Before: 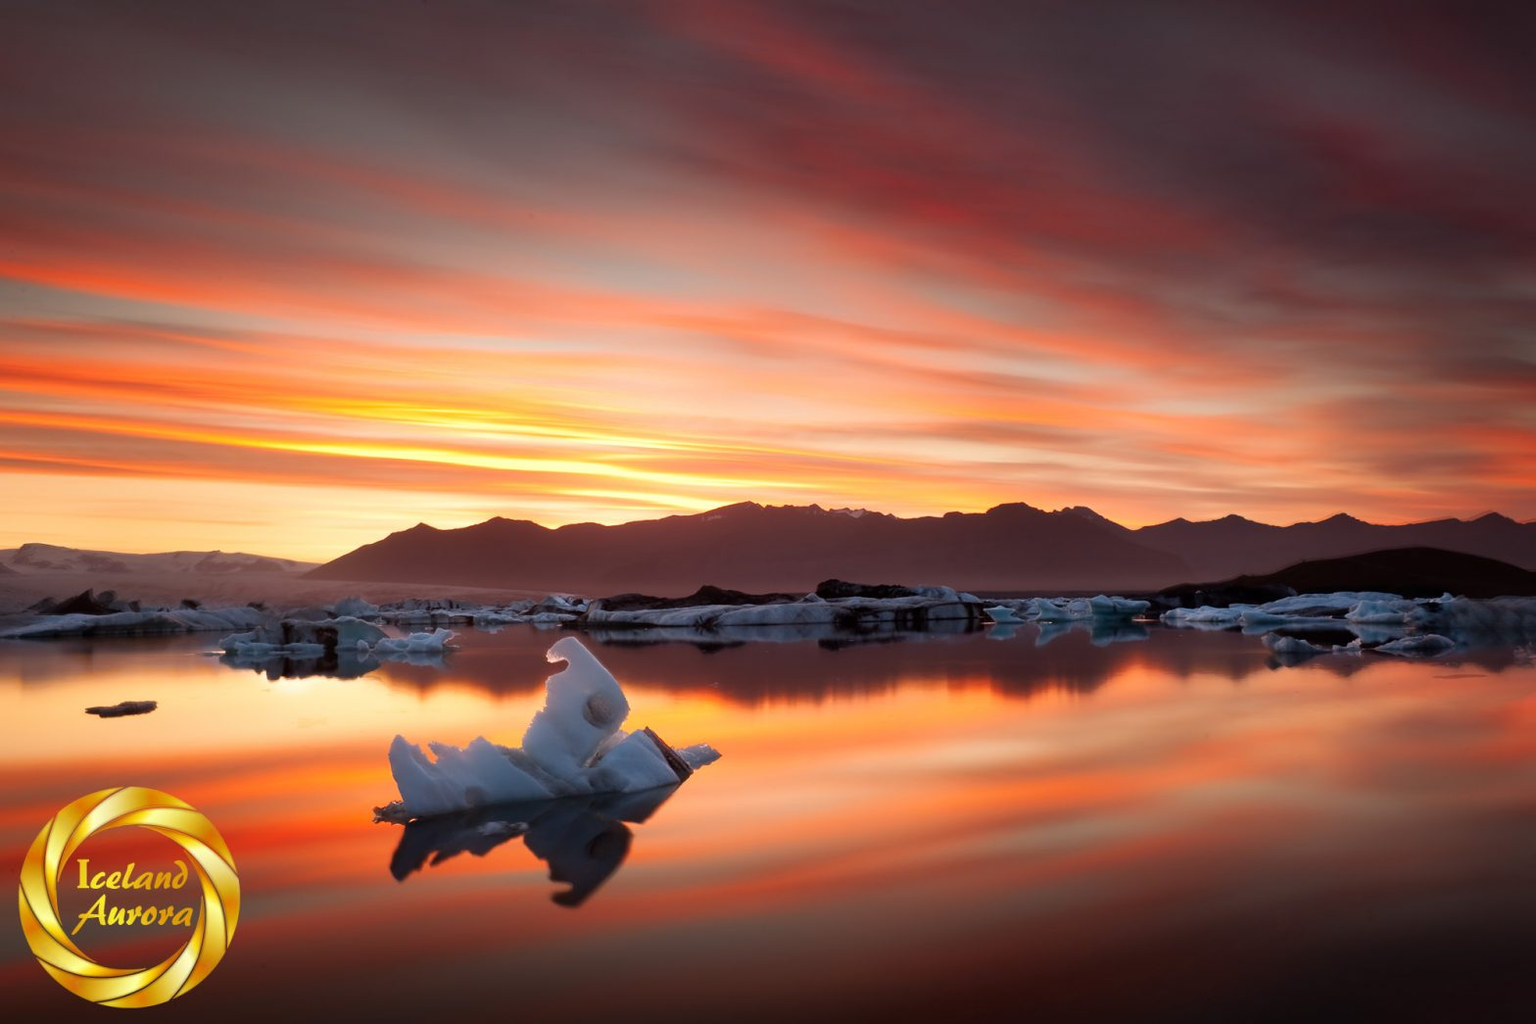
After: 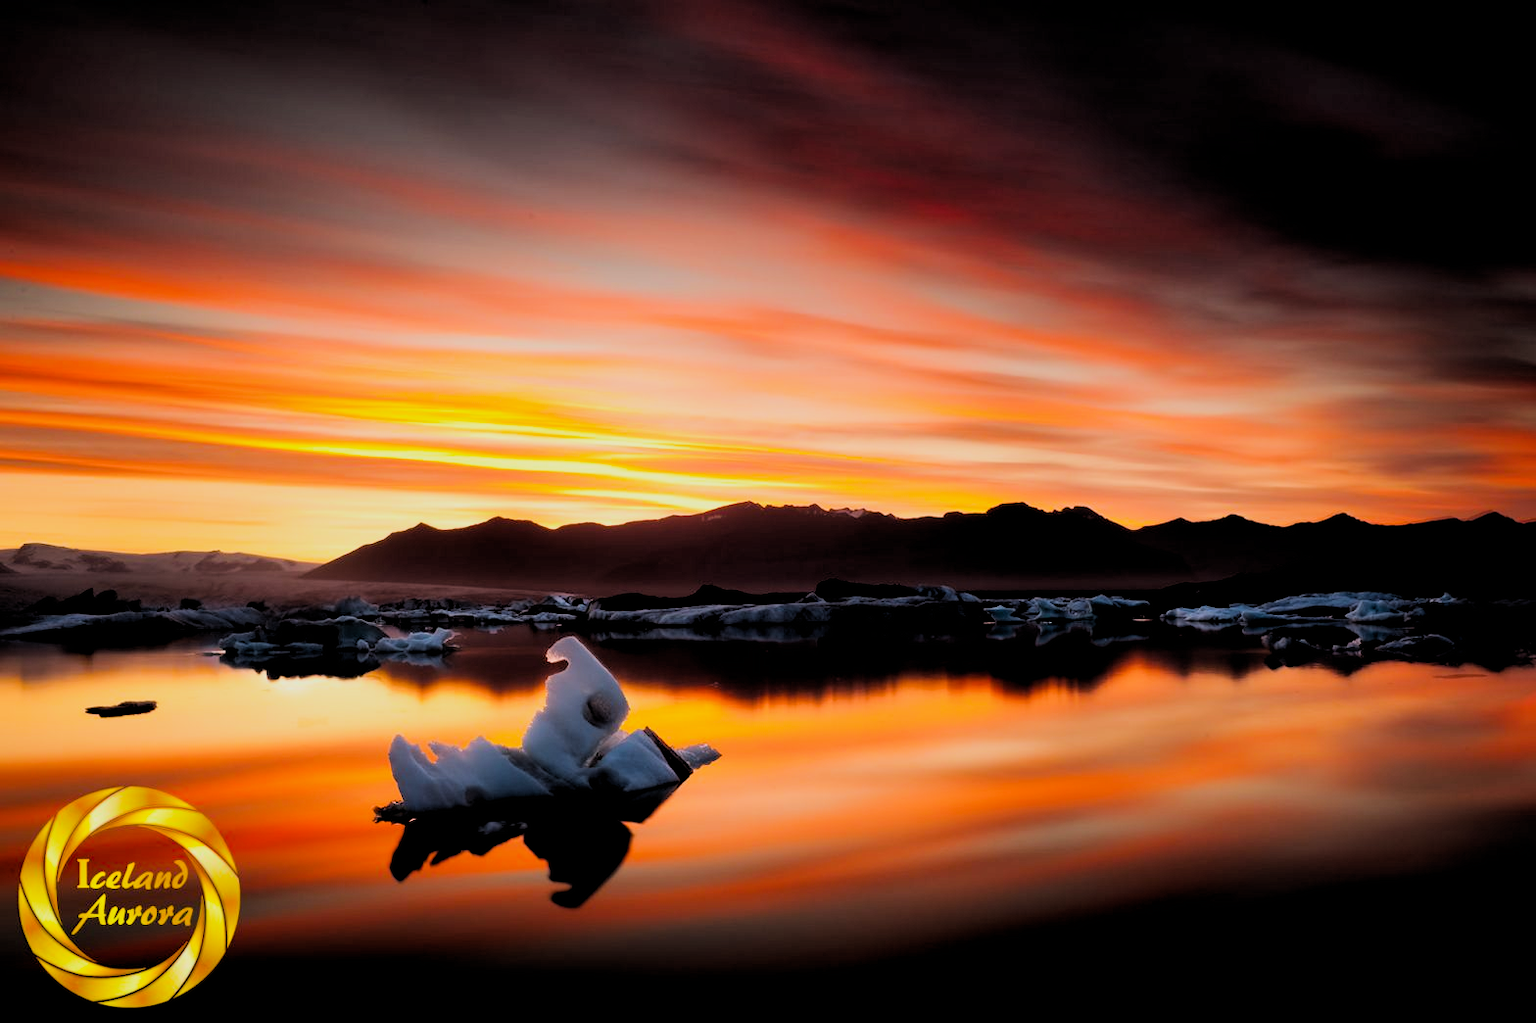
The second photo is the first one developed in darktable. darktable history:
filmic rgb: black relative exposure -7.5 EV, white relative exposure 5 EV, hardness 3.31, contrast 1.3, contrast in shadows safe
color balance rgb: perceptual saturation grading › global saturation 25%, global vibrance 20%
rgb levels: levels [[0.034, 0.472, 0.904], [0, 0.5, 1], [0, 0.5, 1]]
